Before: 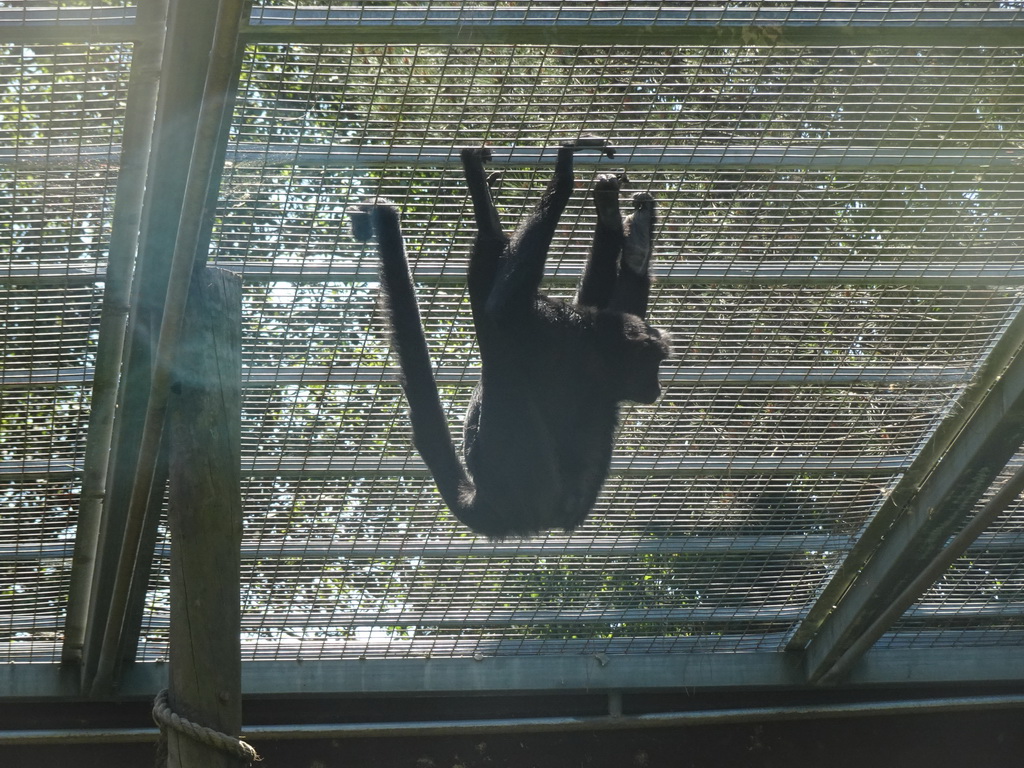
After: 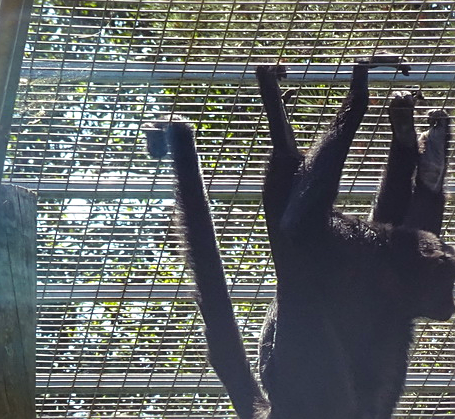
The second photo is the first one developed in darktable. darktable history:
local contrast: mode bilateral grid, contrast 20, coarseness 50, detail 119%, midtone range 0.2
color balance rgb: shadows lift › luminance 0.42%, shadows lift › chroma 7.023%, shadows lift › hue 299.66°, linear chroma grading › global chroma 15.624%, perceptual saturation grading › global saturation 9.672%, global vibrance 20%
crop: left 20.093%, top 10.881%, right 35.439%, bottom 34.486%
sharpen: on, module defaults
